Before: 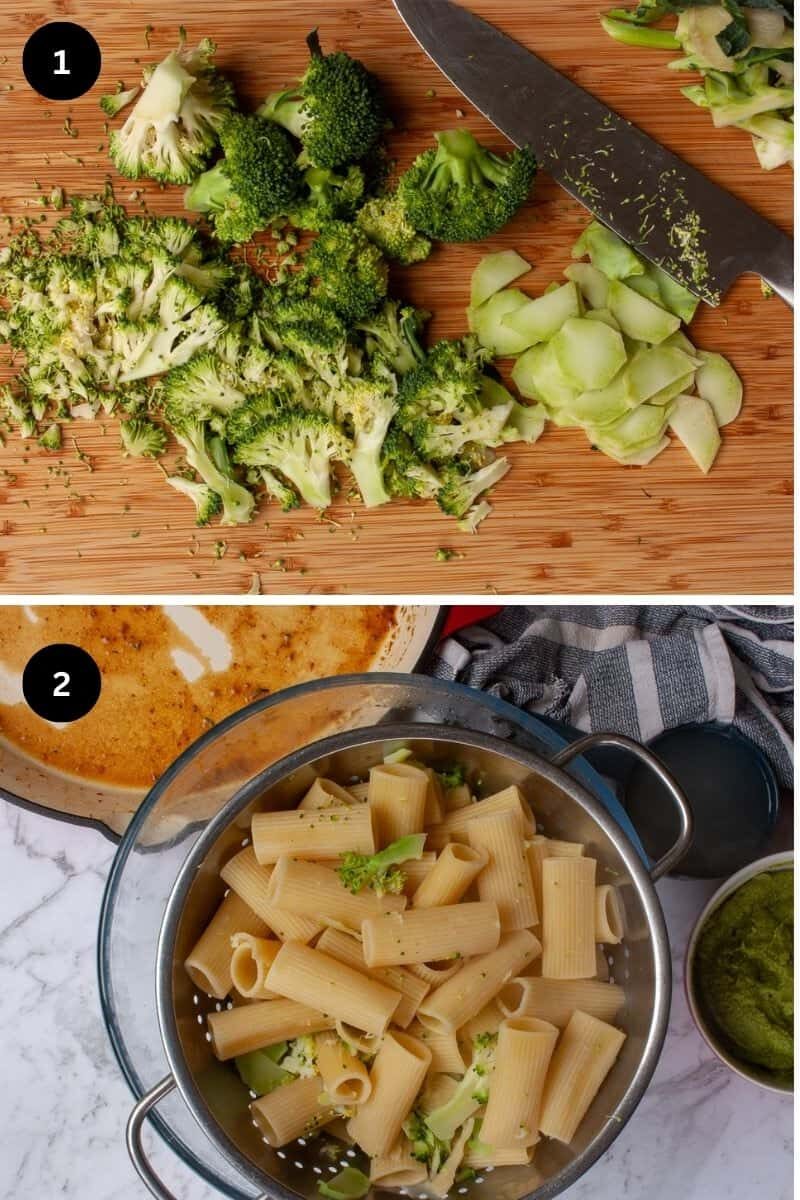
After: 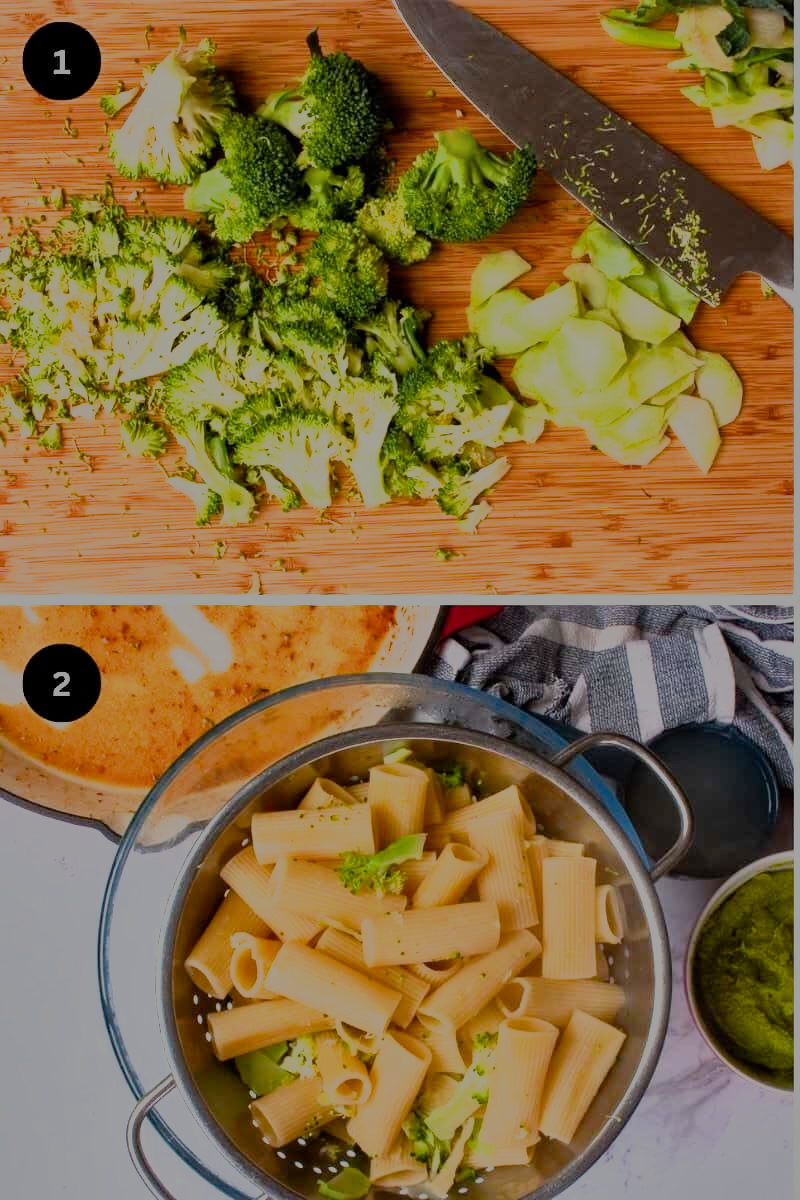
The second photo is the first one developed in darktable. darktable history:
filmic rgb: black relative exposure -12.94 EV, white relative exposure 4.02 EV, target white luminance 85.041%, hardness 6.28, latitude 41.91%, contrast 0.865, shadows ↔ highlights balance 9.23%
shadows and highlights: shadows 52.51, soften with gaussian
color balance rgb: perceptual saturation grading › global saturation 20%, perceptual saturation grading › highlights -24.849%, perceptual saturation grading › shadows 23.938%, perceptual brilliance grading › global brilliance 11.841%
